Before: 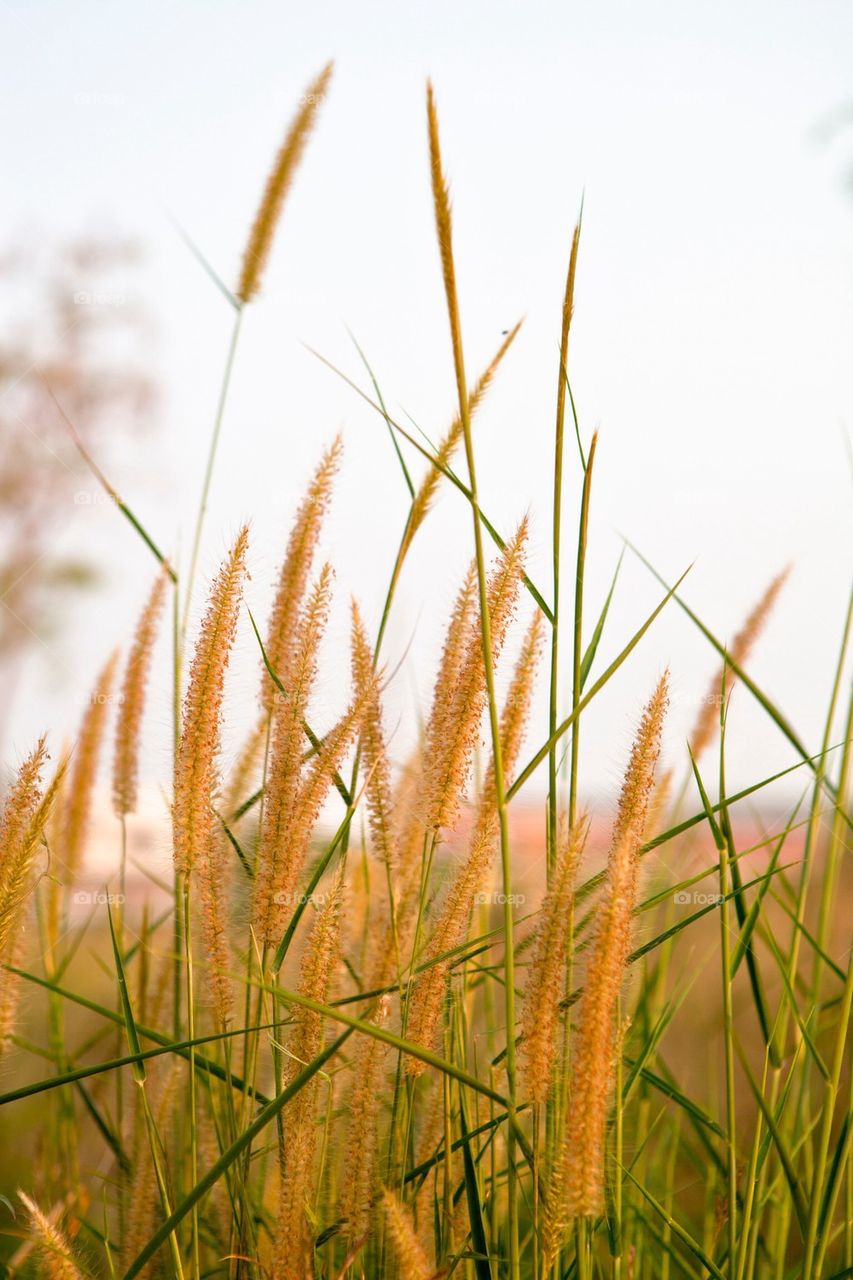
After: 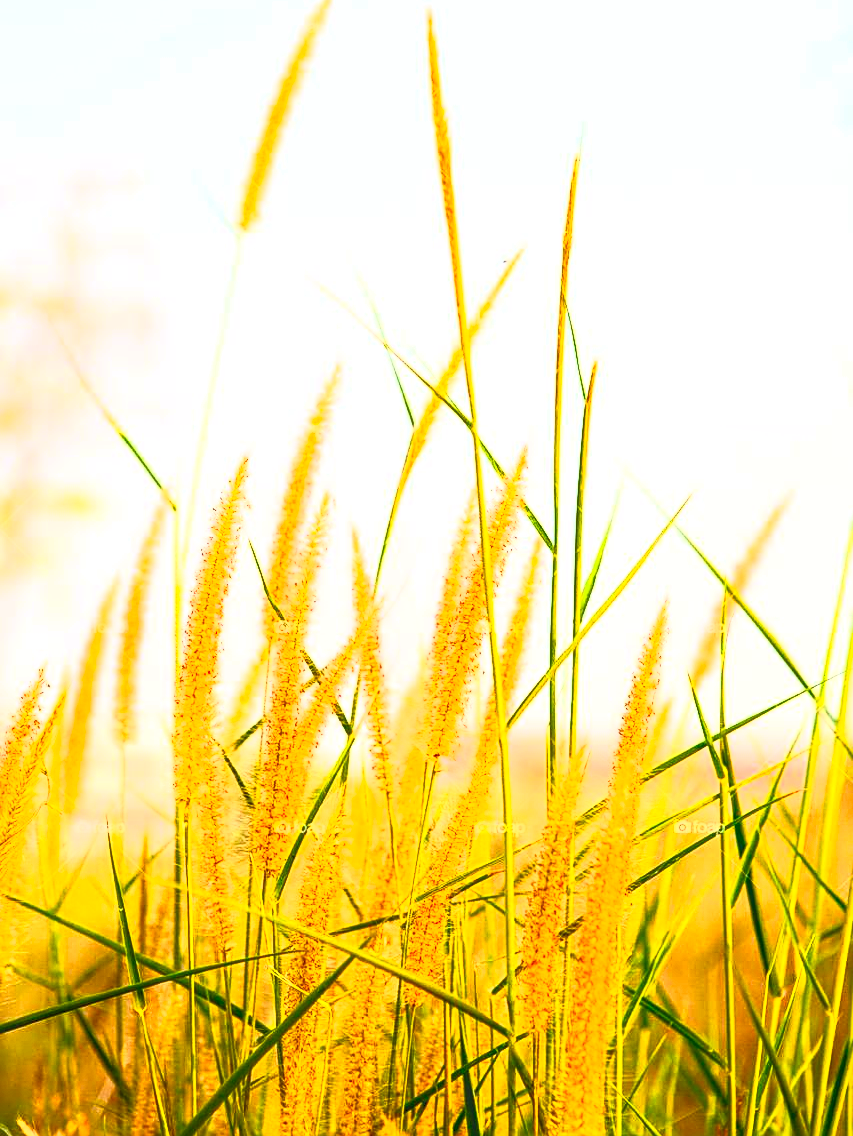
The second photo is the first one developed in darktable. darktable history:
contrast equalizer: y [[0.5, 0.488, 0.462, 0.461, 0.491, 0.5], [0.5 ×6], [0.5 ×6], [0 ×6], [0 ×6]]
contrast brightness saturation: contrast 1, brightness 1, saturation 1
local contrast: on, module defaults
sharpen: on, module defaults
crop and rotate: top 5.609%, bottom 5.609%
